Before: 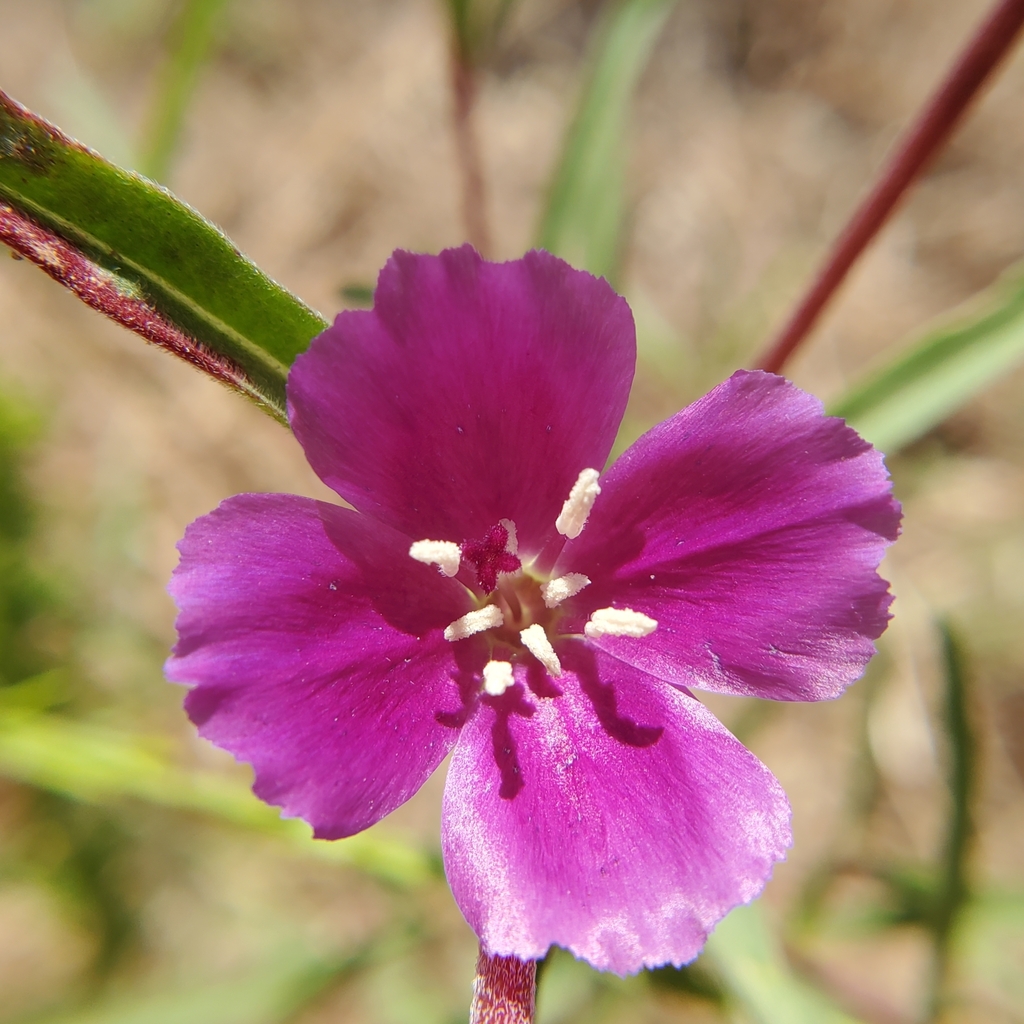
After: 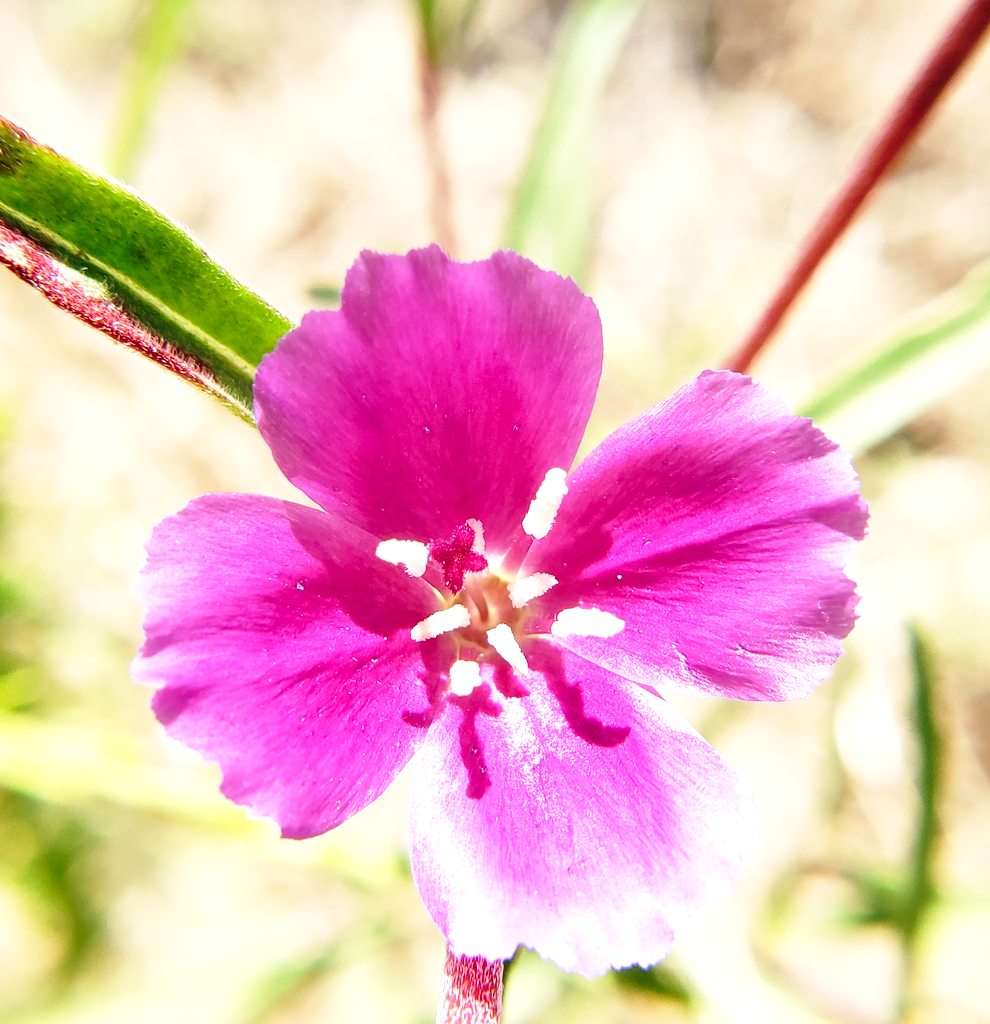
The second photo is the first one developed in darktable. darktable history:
exposure: black level correction 0, exposure 0.95 EV, compensate exposure bias true, compensate highlight preservation false
color balance rgb: power › luminance -7.591%, power › chroma 1.11%, power › hue 216.39°, global offset › luminance -0.279%, global offset › hue 261.78°, perceptual saturation grading › global saturation 0.517%
crop and rotate: left 3.25%
local contrast: highlights 103%, shadows 102%, detail 119%, midtone range 0.2
base curve: curves: ch0 [(0, 0) (0.028, 0.03) (0.121, 0.232) (0.46, 0.748) (0.859, 0.968) (1, 1)], preserve colors none
tone equalizer: edges refinement/feathering 500, mask exposure compensation -1.57 EV, preserve details no
